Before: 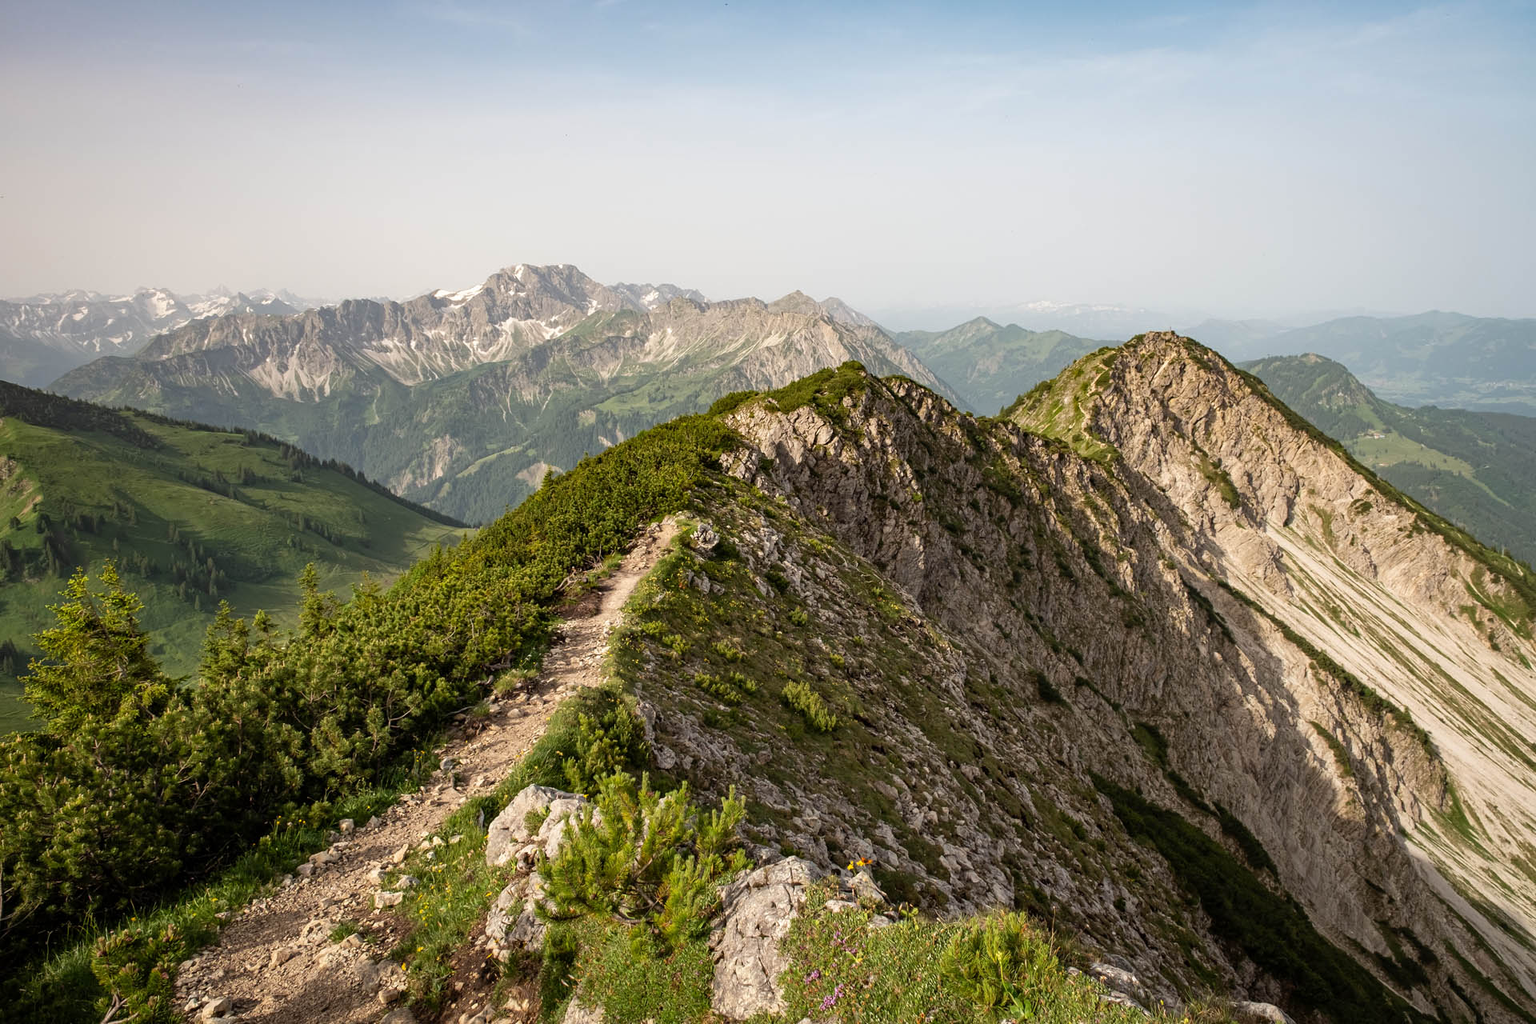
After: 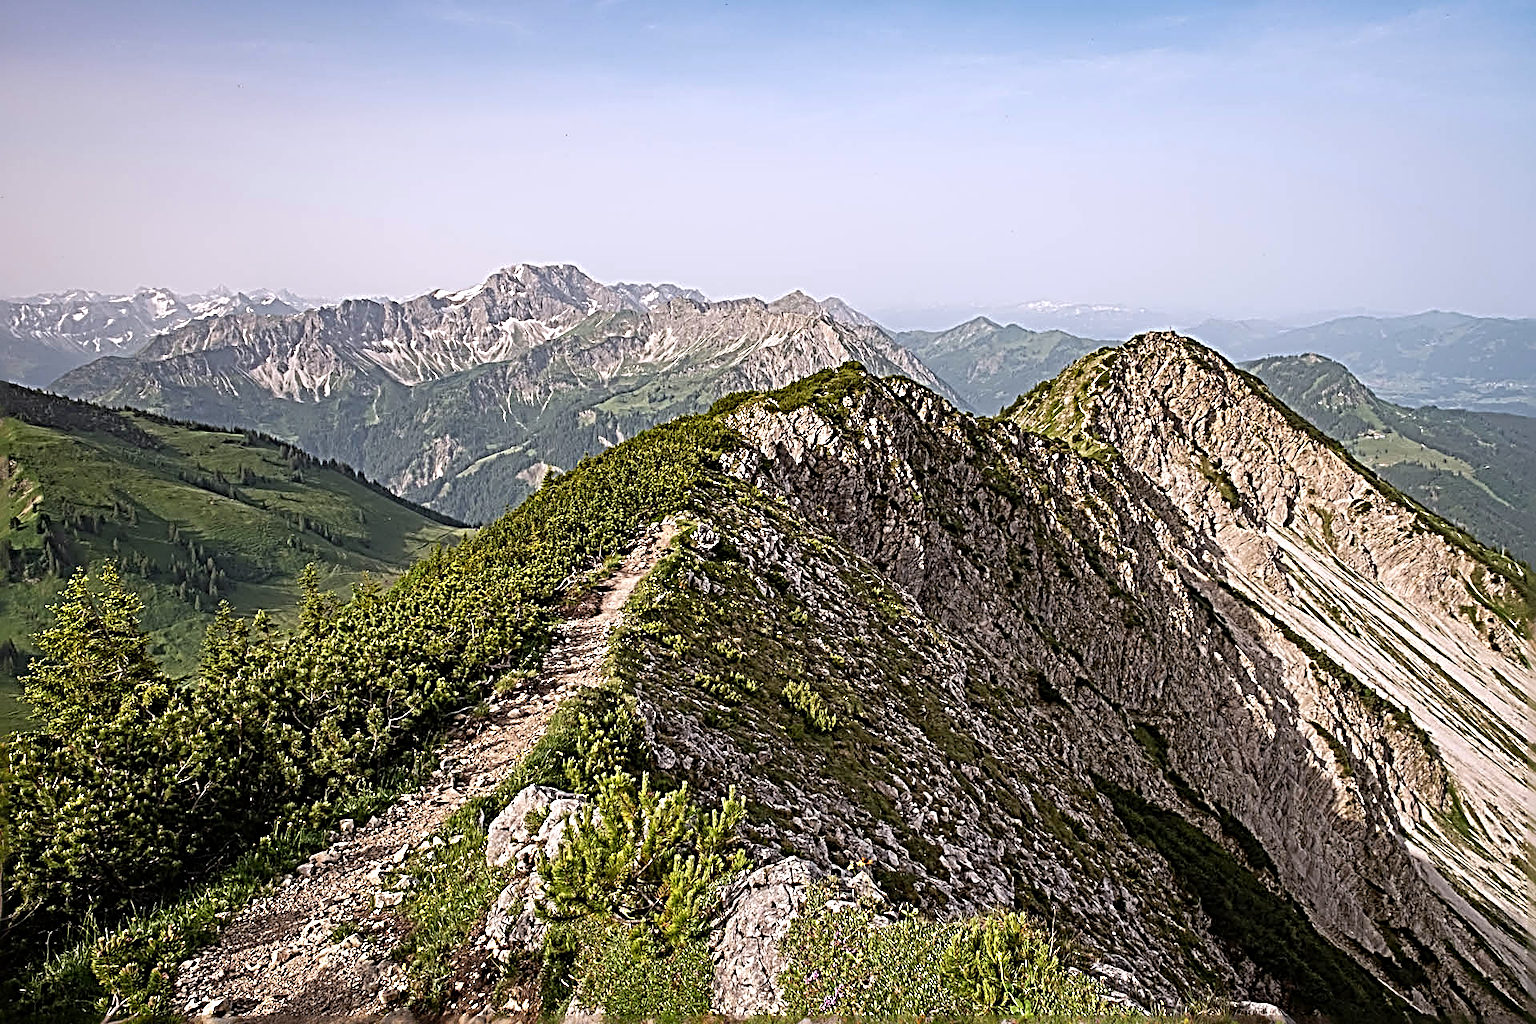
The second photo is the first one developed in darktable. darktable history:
white balance: red 1.004, blue 1.096
sharpen: radius 4.001, amount 2
